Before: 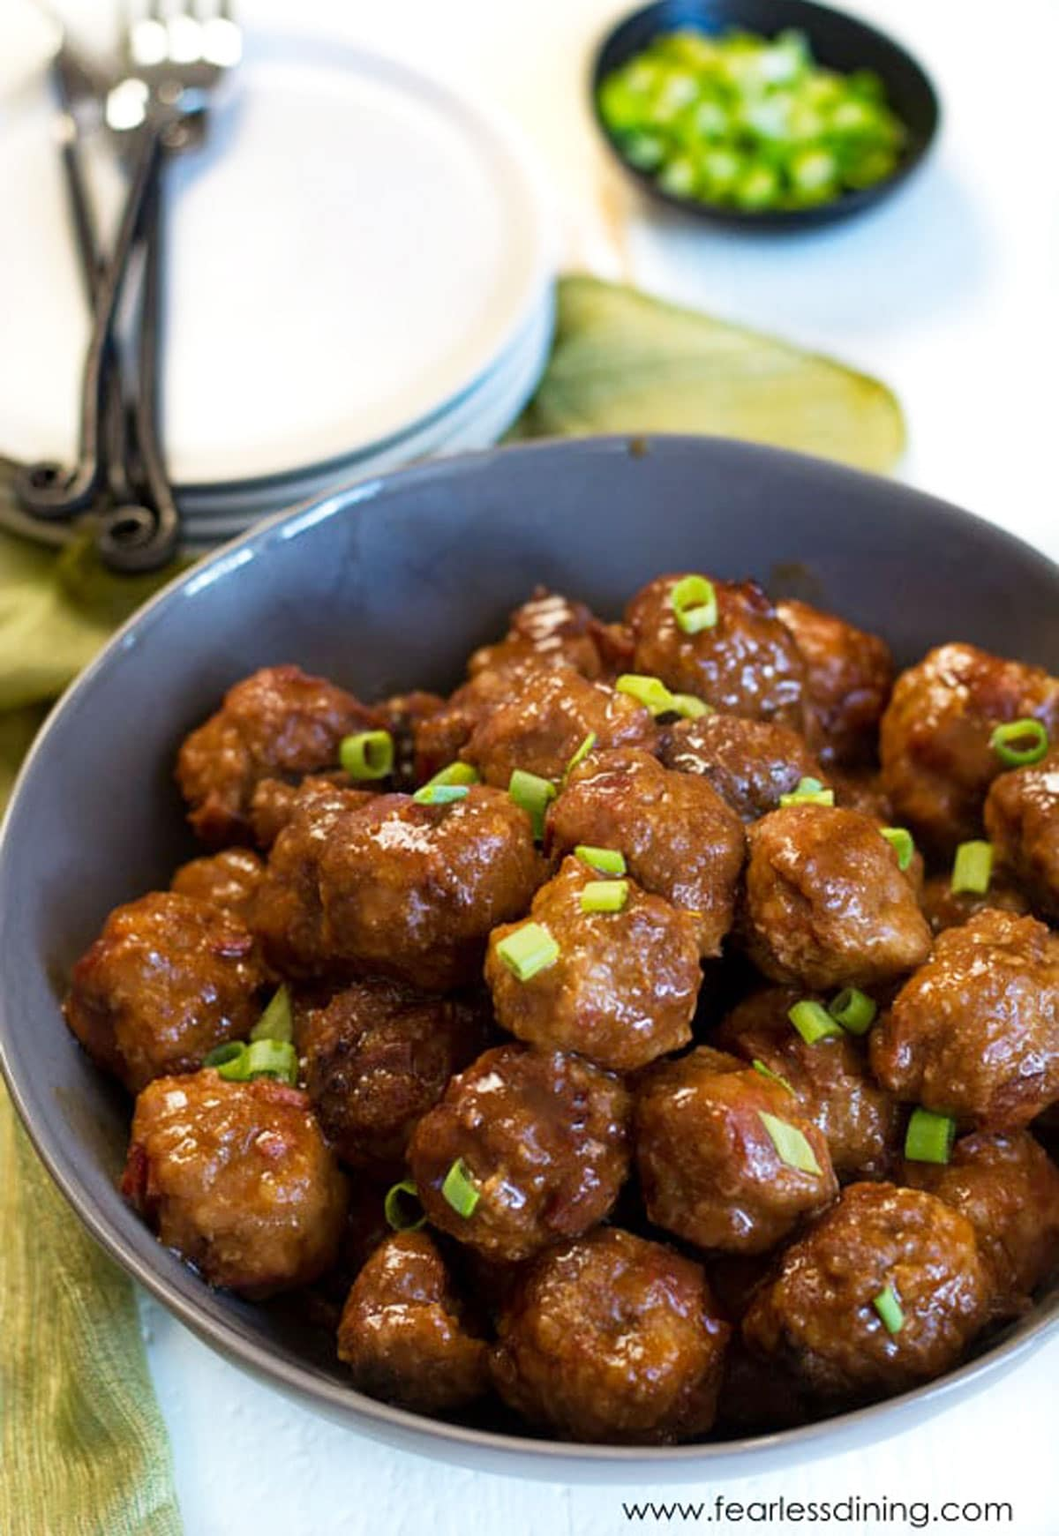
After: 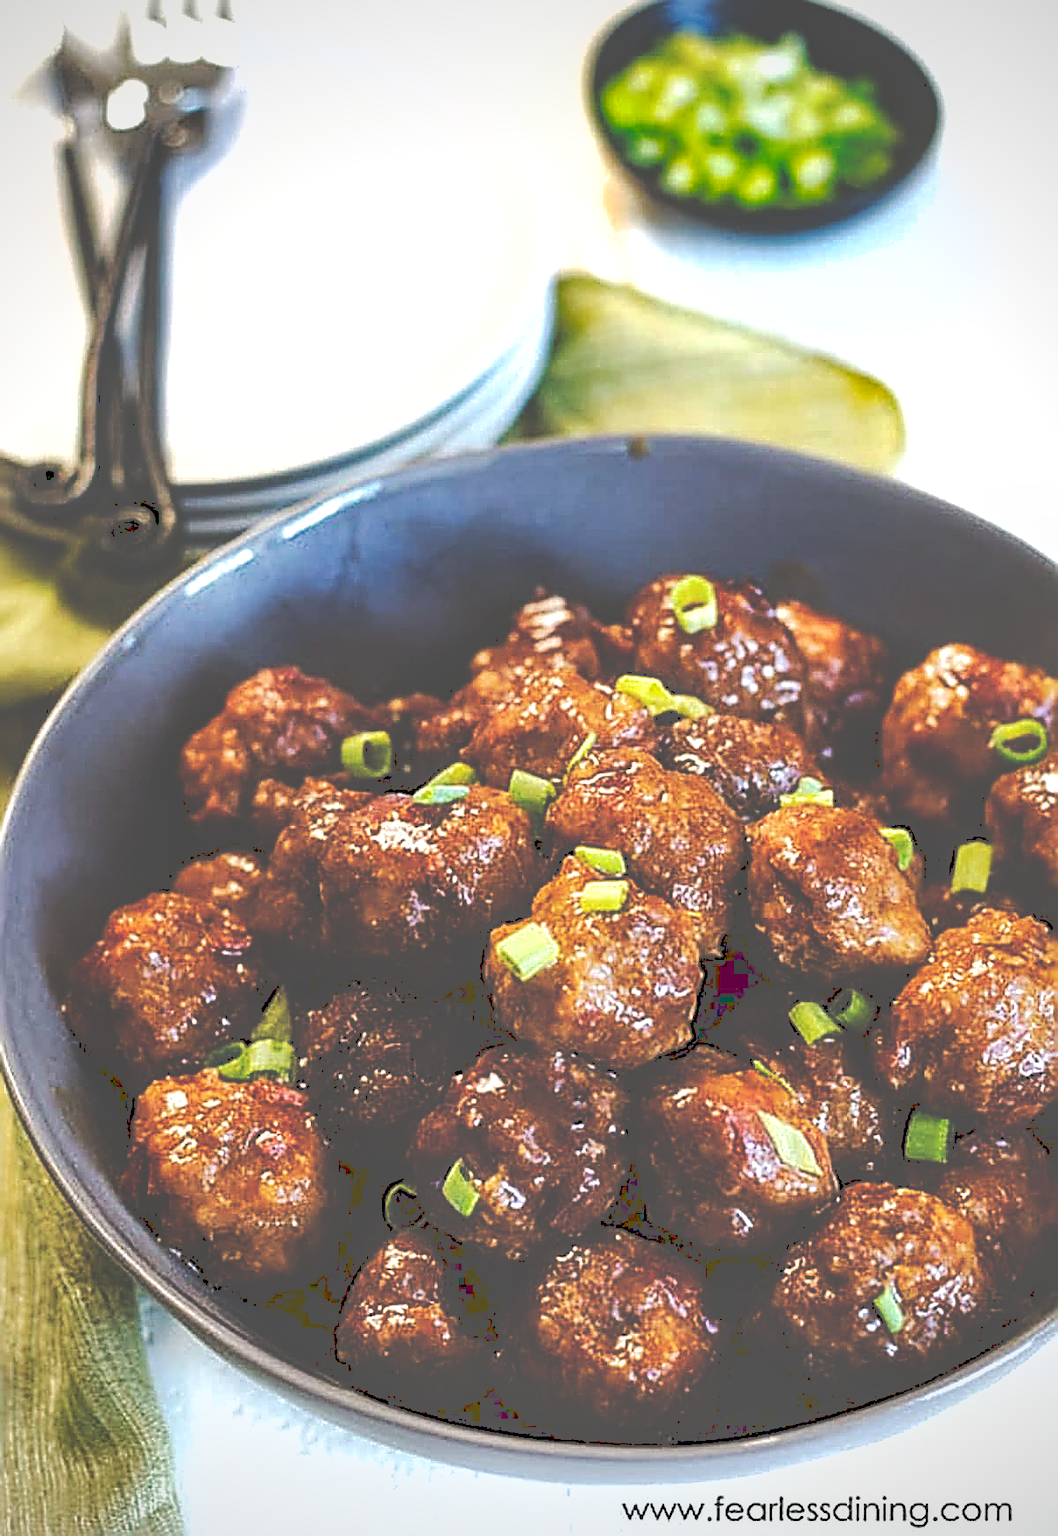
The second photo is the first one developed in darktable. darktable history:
vignetting: fall-off radius 60.92%
tone equalizer: -8 EV -0.417 EV, -7 EV -0.389 EV, -6 EV -0.333 EV, -5 EV -0.222 EV, -3 EV 0.222 EV, -2 EV 0.333 EV, -1 EV 0.389 EV, +0 EV 0.417 EV, edges refinement/feathering 500, mask exposure compensation -1.57 EV, preserve details no
shadows and highlights: on, module defaults
sharpen: amount 1.861
tone curve: curves: ch0 [(0, 0) (0.003, 0.319) (0.011, 0.319) (0.025, 0.319) (0.044, 0.323) (0.069, 0.324) (0.1, 0.328) (0.136, 0.329) (0.177, 0.337) (0.224, 0.351) (0.277, 0.373) (0.335, 0.413) (0.399, 0.458) (0.468, 0.533) (0.543, 0.617) (0.623, 0.71) (0.709, 0.783) (0.801, 0.849) (0.898, 0.911) (1, 1)], preserve colors none
color balance rgb: saturation formula JzAzBz (2021)
local contrast: on, module defaults
